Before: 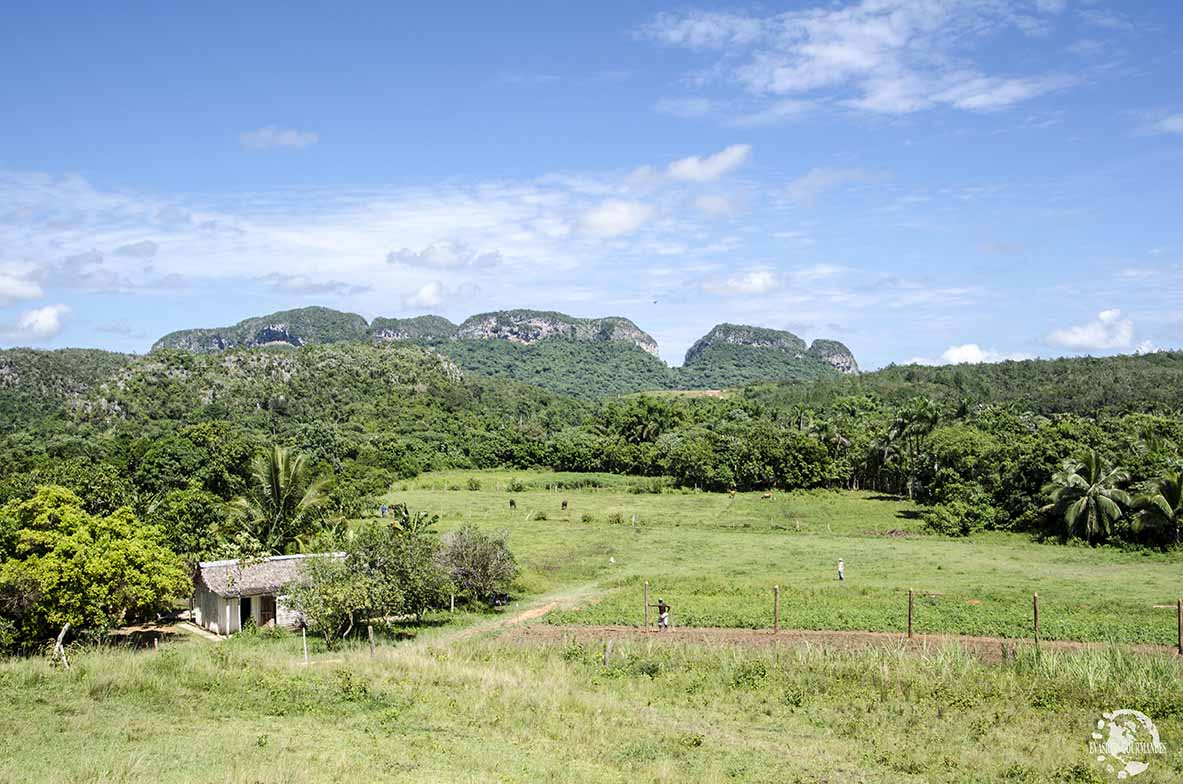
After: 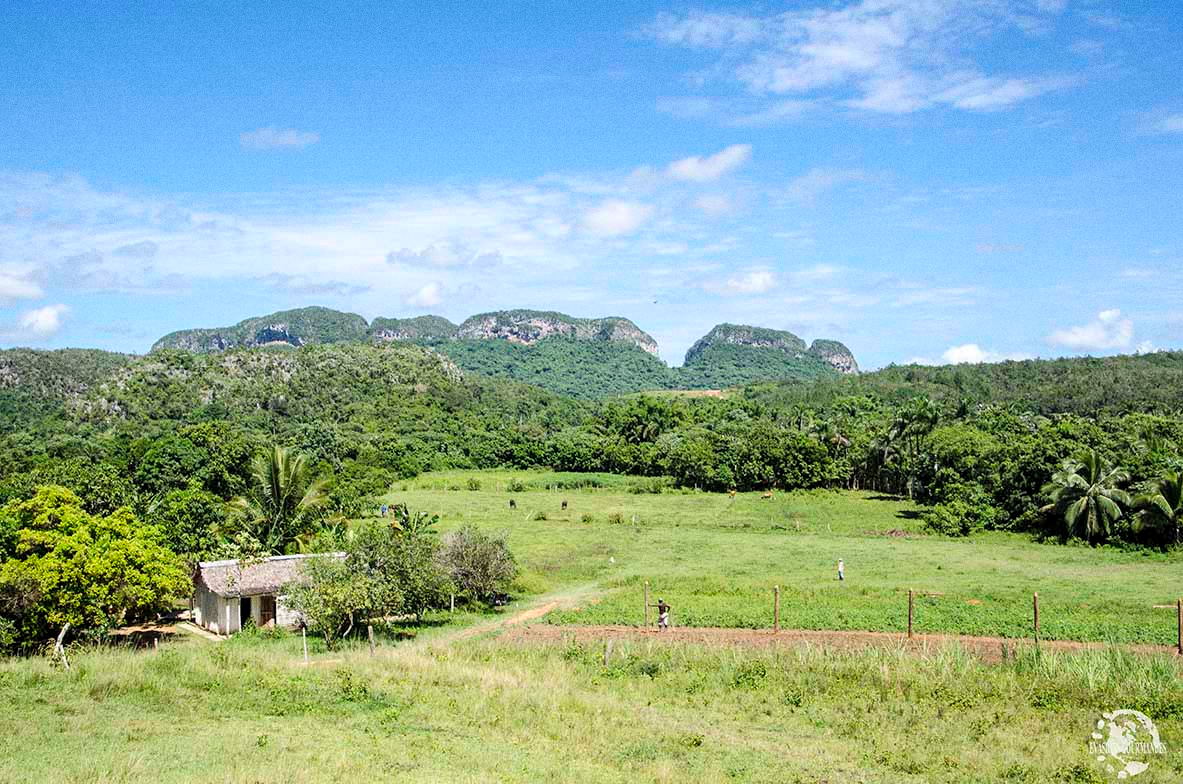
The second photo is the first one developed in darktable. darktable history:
contrast brightness saturation: contrast 0.03, brightness 0.06, saturation 0.13
grain: strength 26%
